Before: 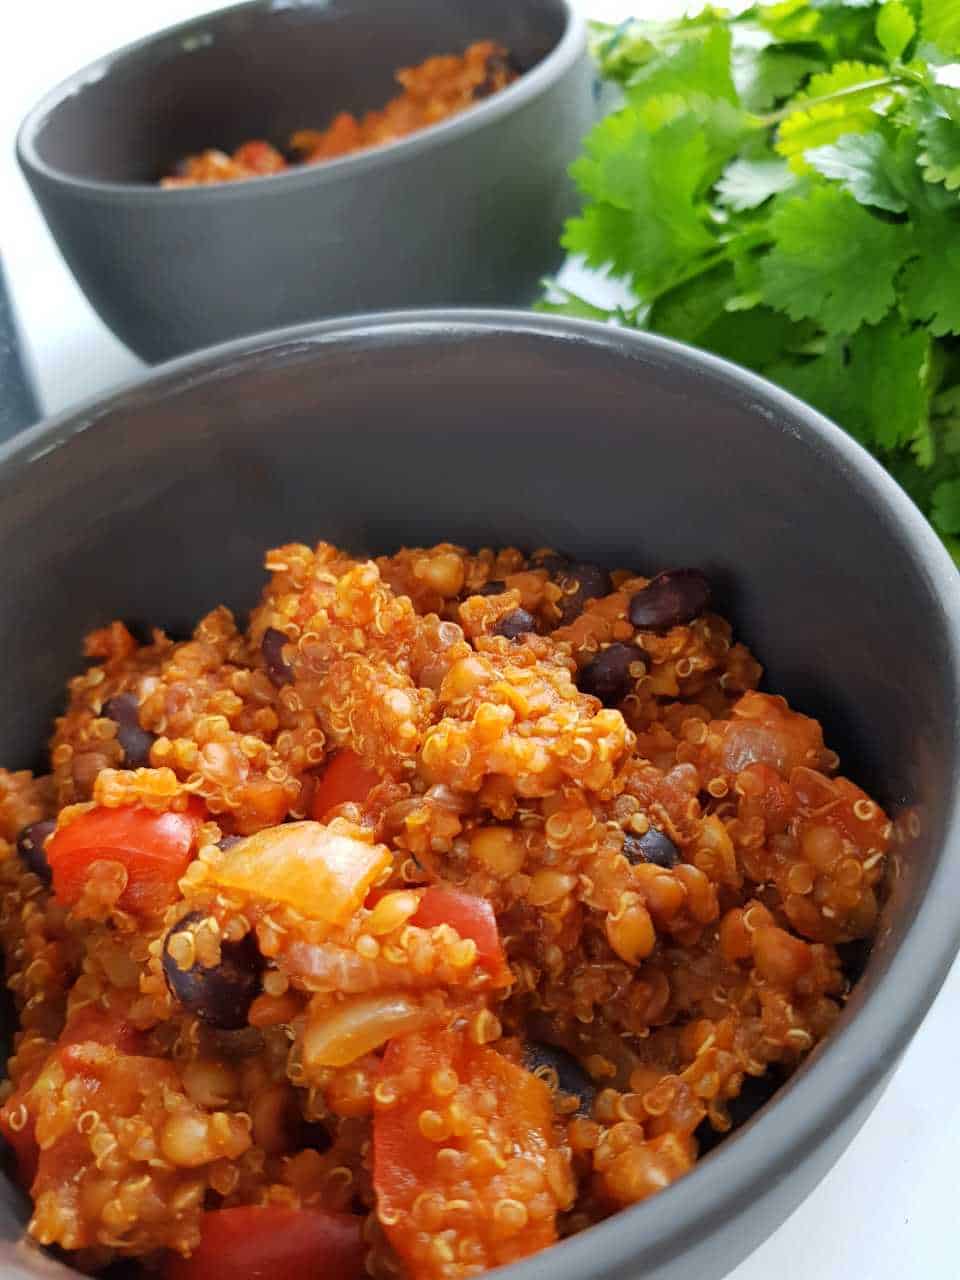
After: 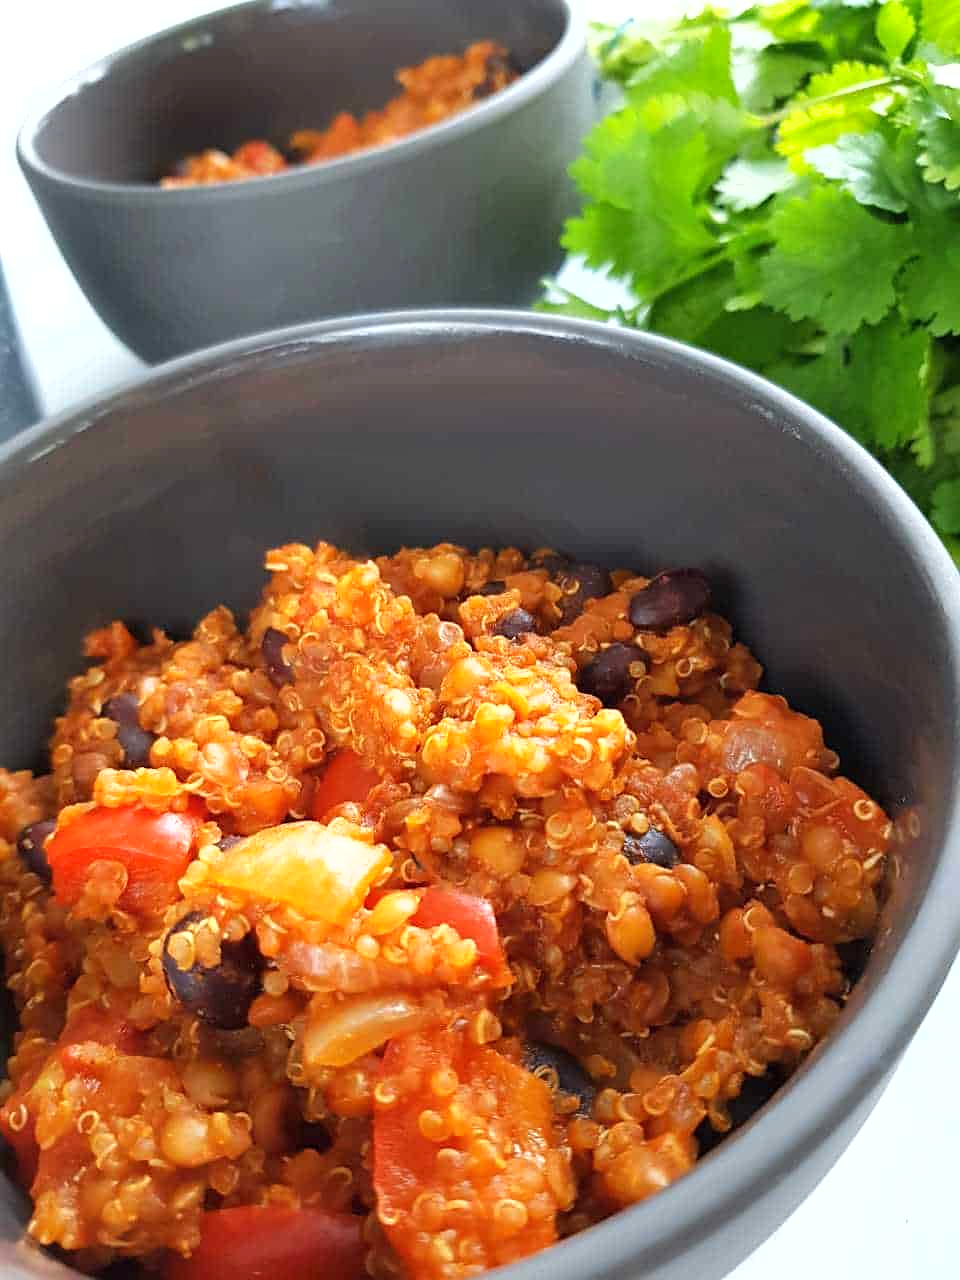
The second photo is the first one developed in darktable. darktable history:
exposure: black level correction 0, exposure 0.499 EV, compensate highlight preservation false
shadows and highlights: shadows 25.07, highlights -23.41
sharpen: radius 1.812, amount 0.403, threshold 1.599
